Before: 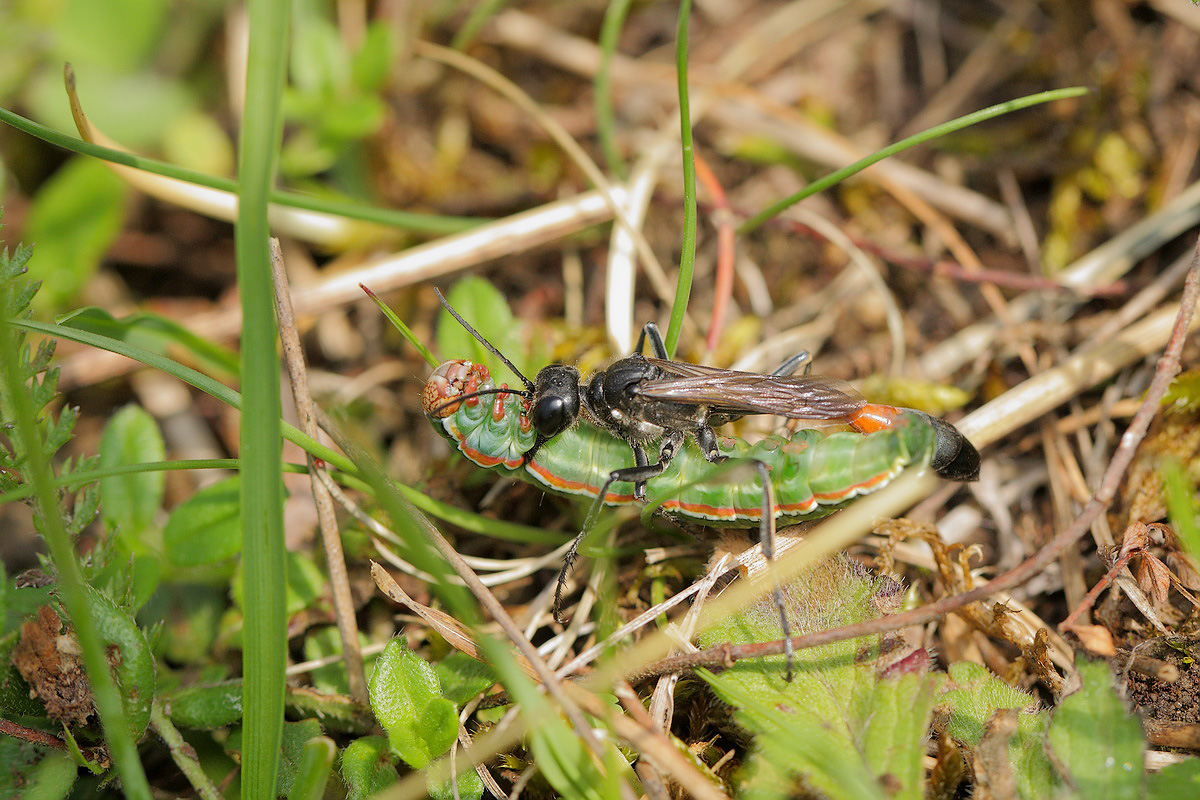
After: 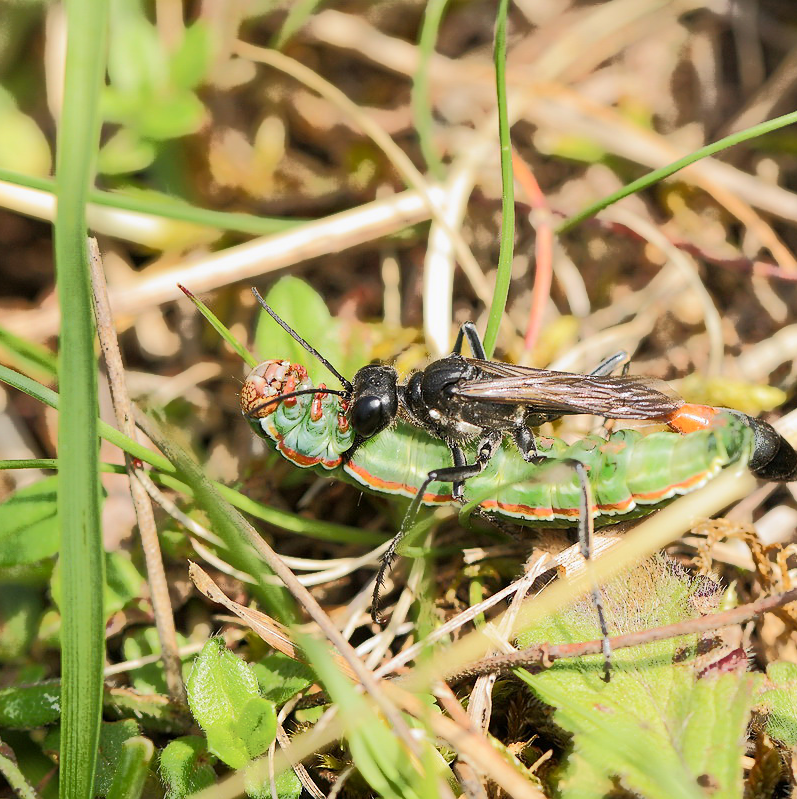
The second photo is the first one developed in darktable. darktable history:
shadows and highlights: shadows 1.02, highlights 41.13
crop and rotate: left 15.222%, right 18.325%
tone curve: curves: ch0 [(0, 0) (0.003, 0.003) (0.011, 0.01) (0.025, 0.023) (0.044, 0.042) (0.069, 0.065) (0.1, 0.094) (0.136, 0.127) (0.177, 0.166) (0.224, 0.211) (0.277, 0.26) (0.335, 0.315) (0.399, 0.375) (0.468, 0.44) (0.543, 0.658) (0.623, 0.718) (0.709, 0.782) (0.801, 0.851) (0.898, 0.923) (1, 1)], color space Lab, independent channels, preserve colors none
